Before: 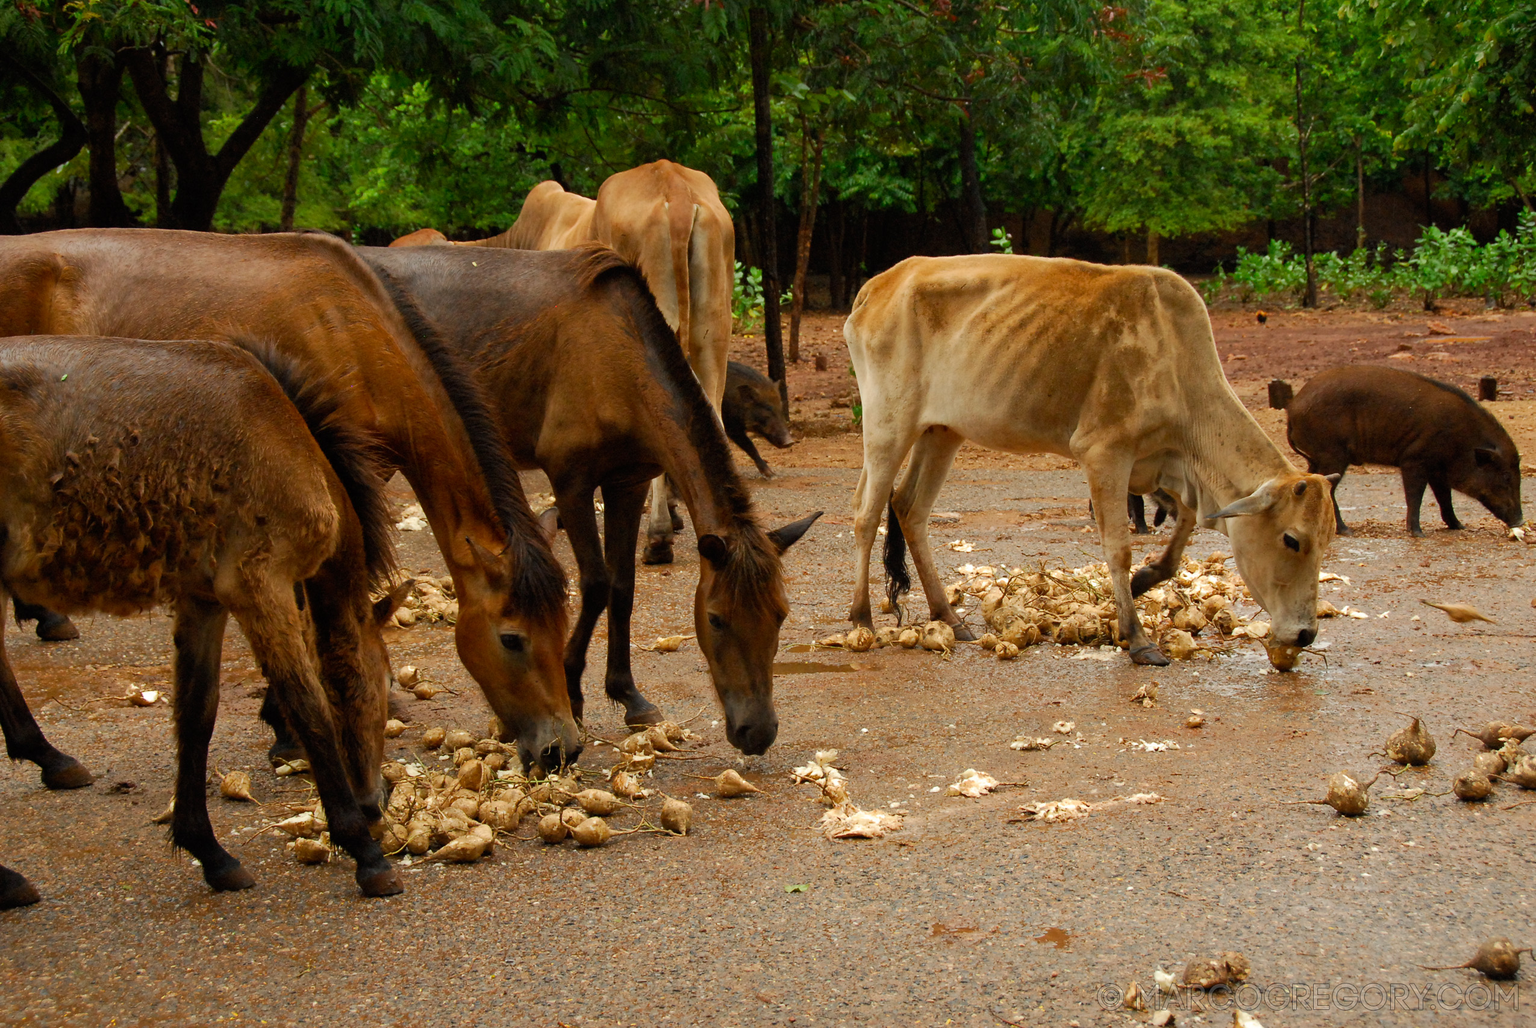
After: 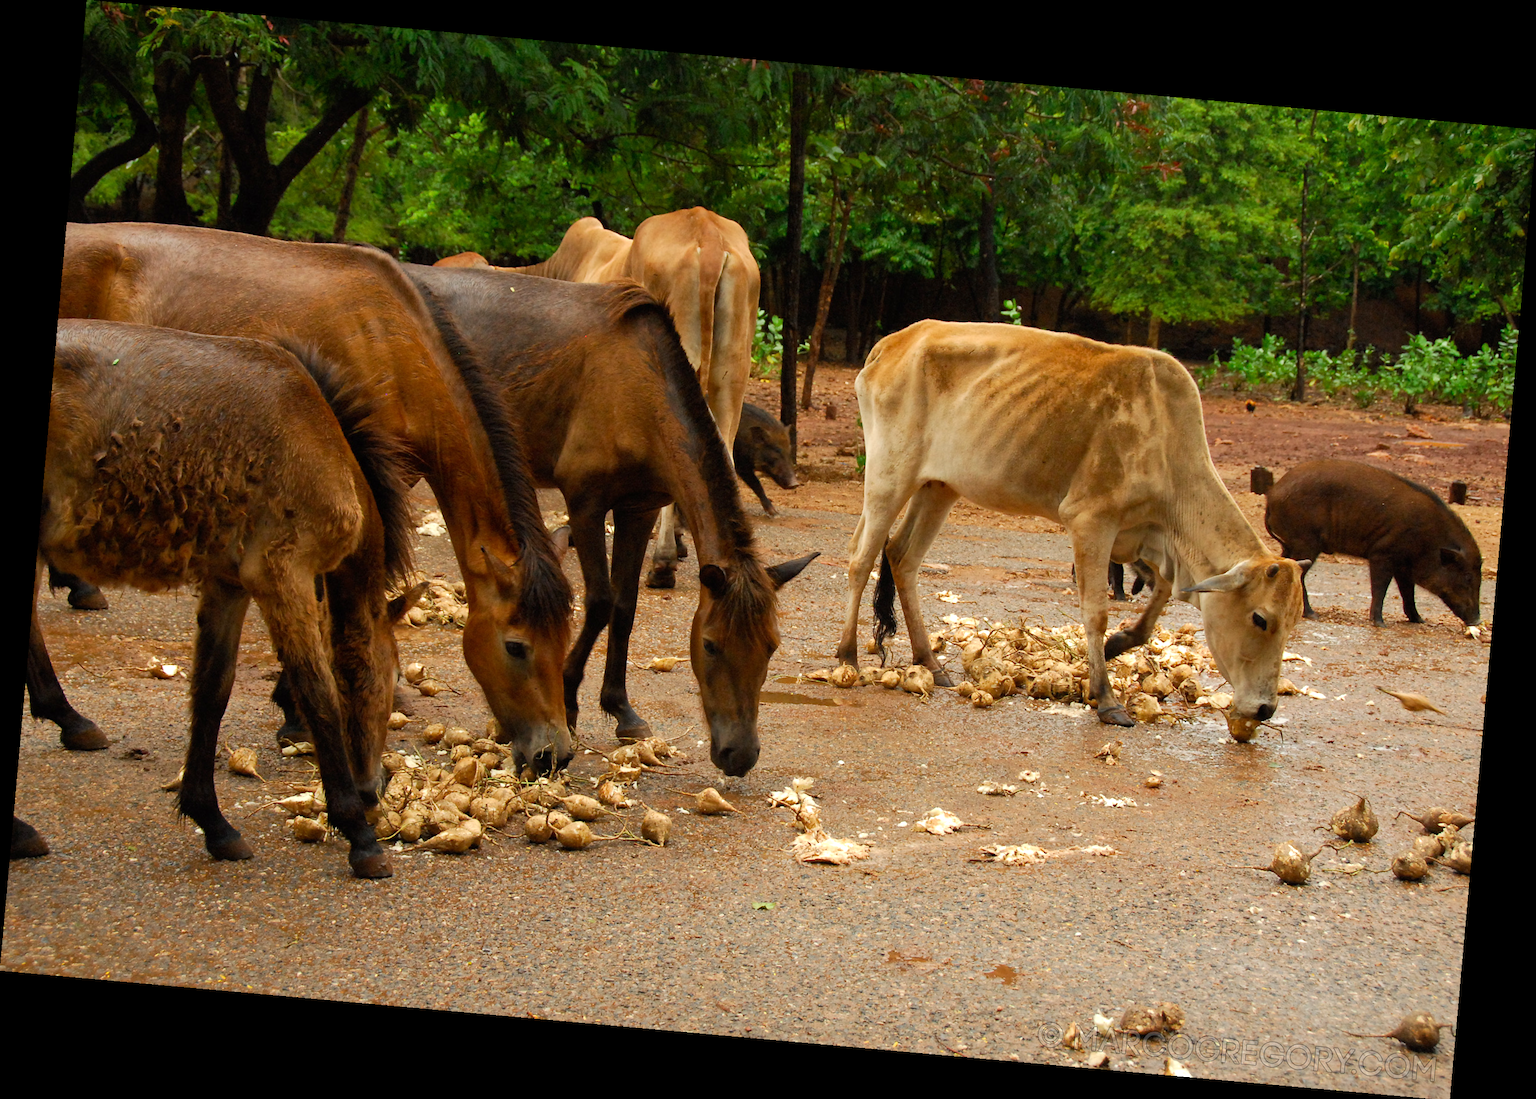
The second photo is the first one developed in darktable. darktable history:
exposure: exposure 0.3 EV, compensate highlight preservation false
rotate and perspective: rotation 5.12°, automatic cropping off
